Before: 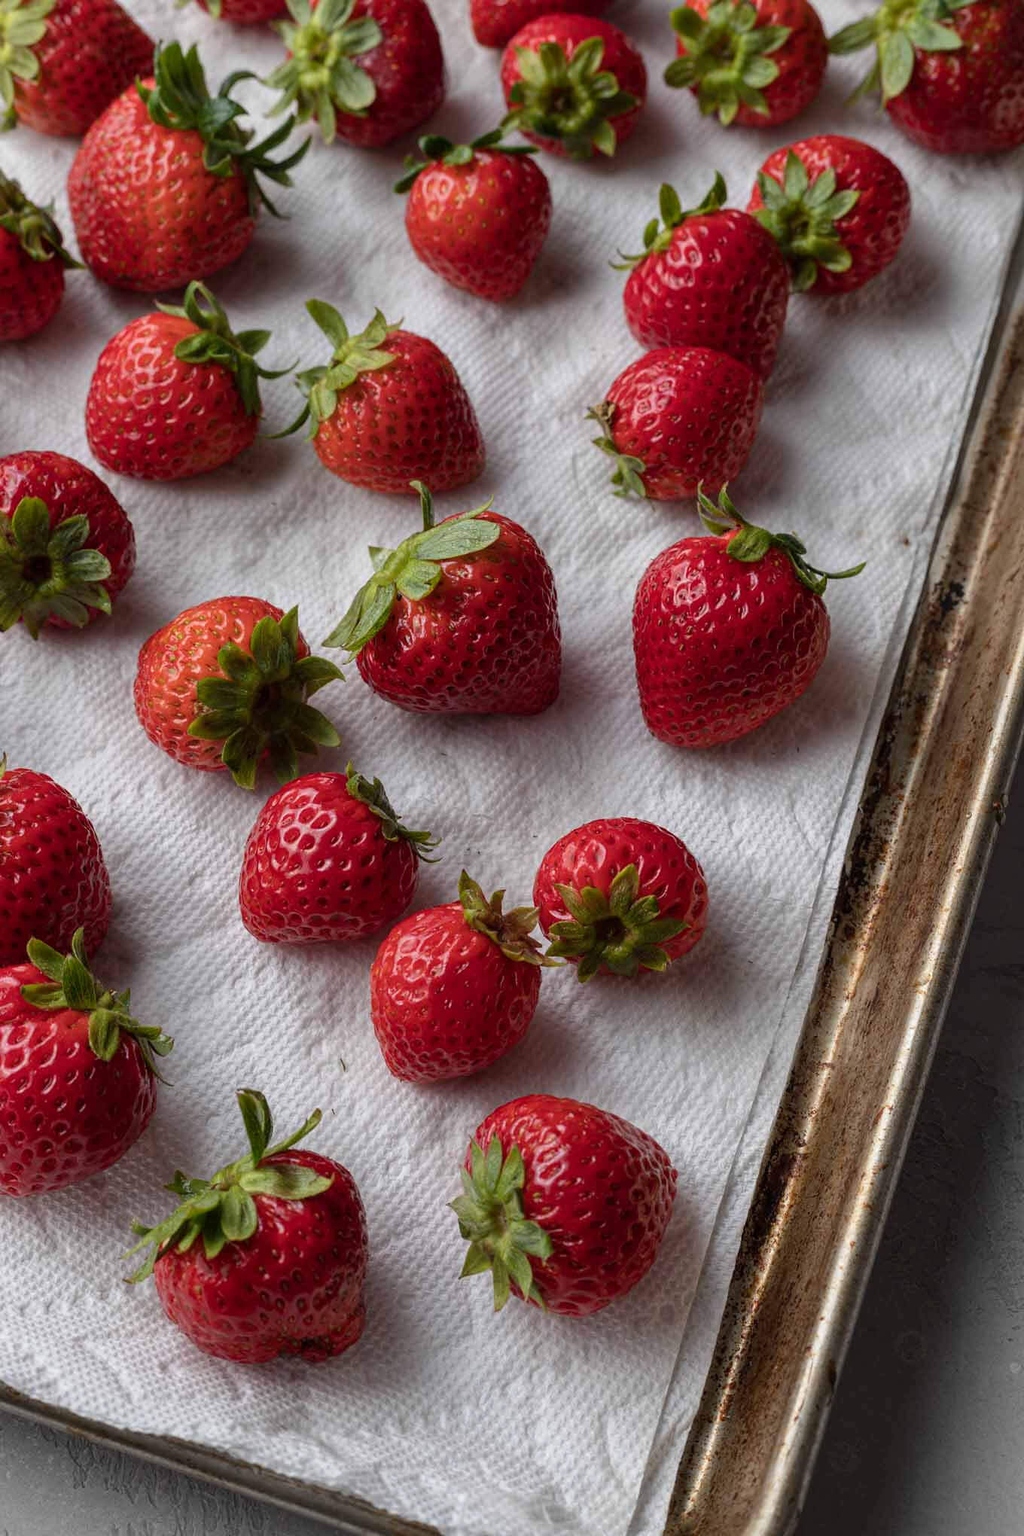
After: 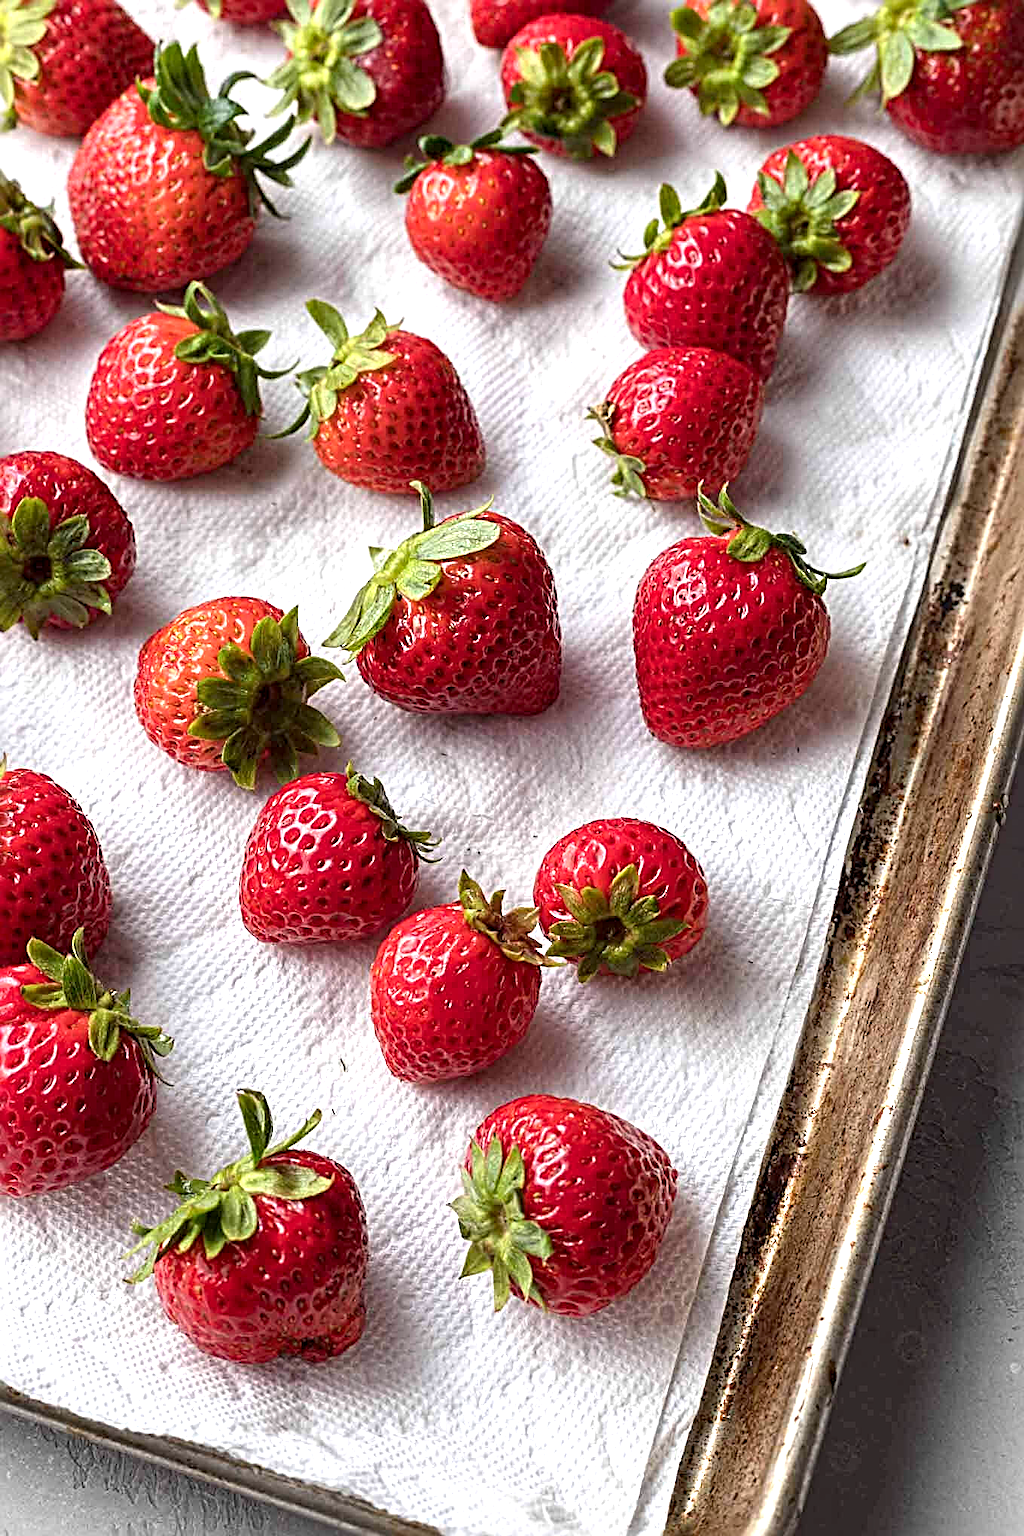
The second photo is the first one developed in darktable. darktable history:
exposure: black level correction 0.001, exposure 1.116 EV, compensate highlight preservation false
sharpen: radius 3.69, amount 0.928
